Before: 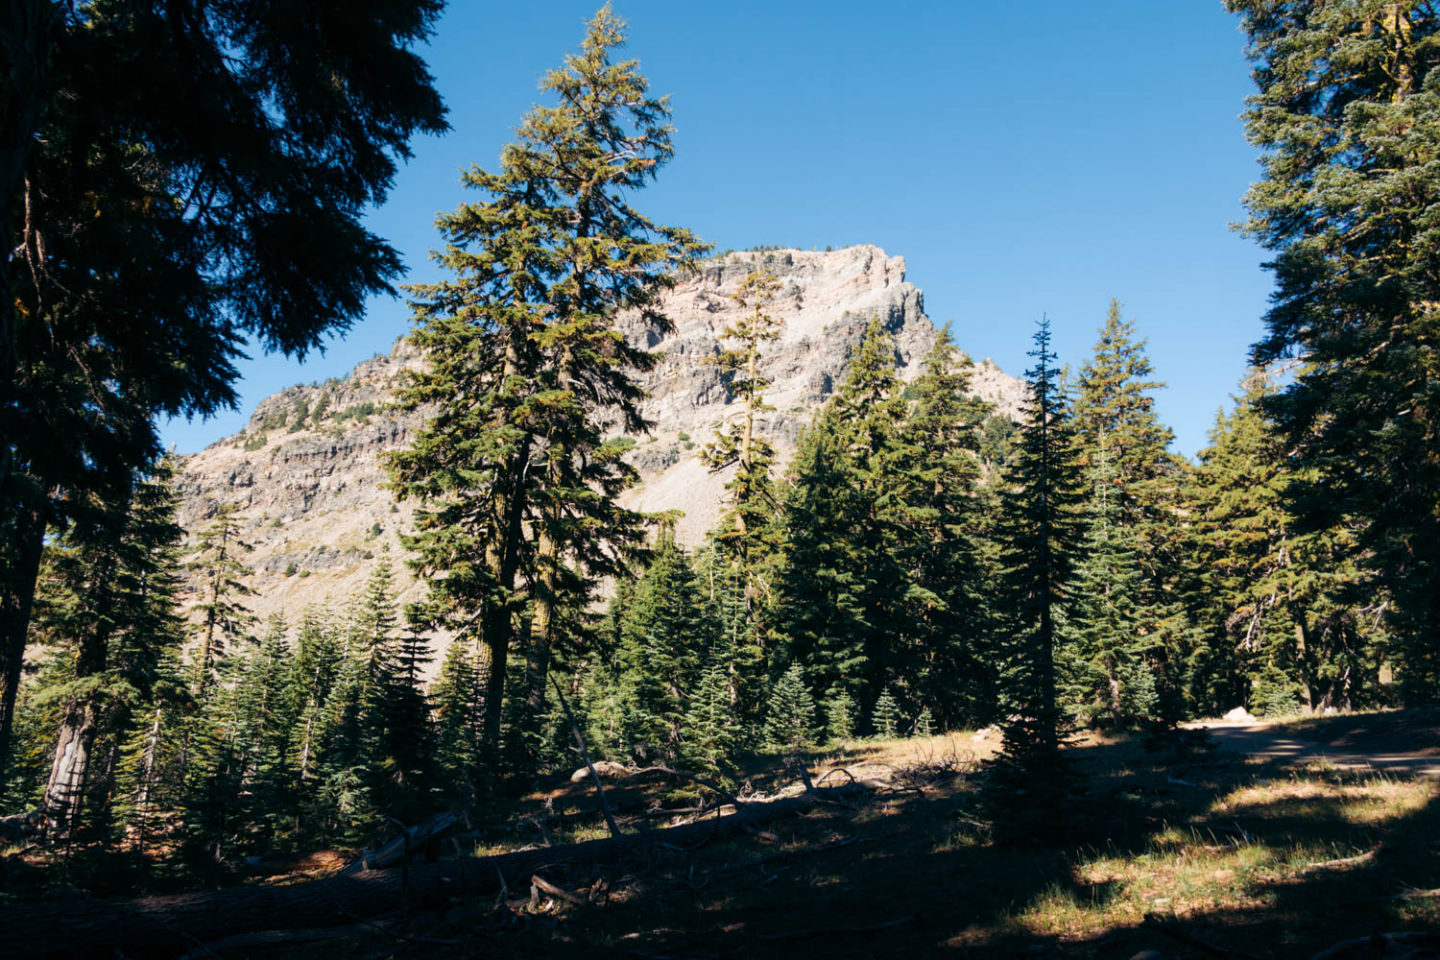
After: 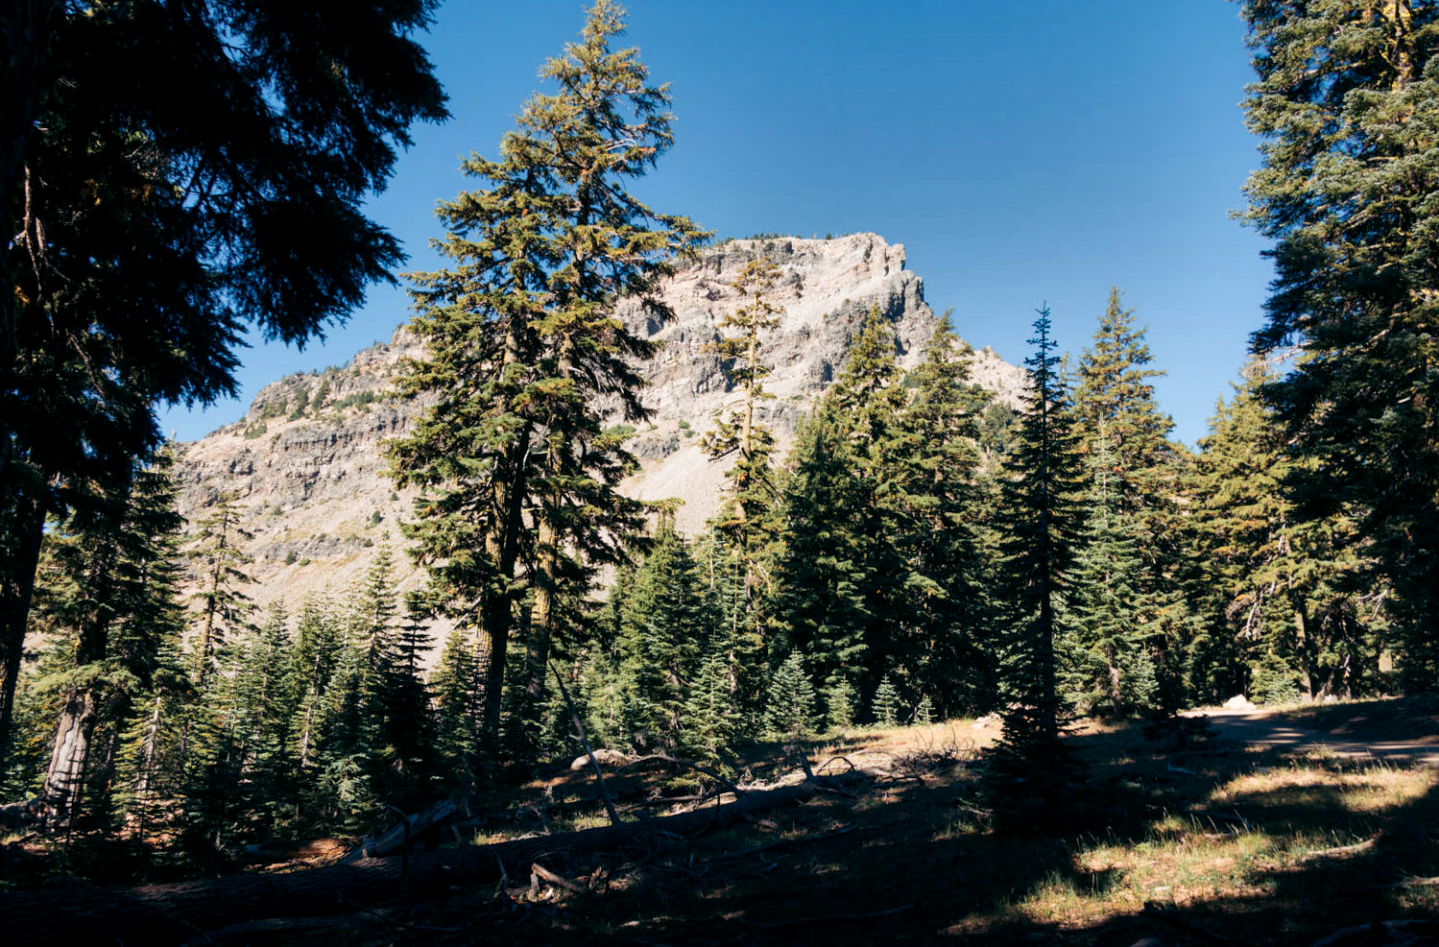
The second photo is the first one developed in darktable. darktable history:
color zones: curves: ch0 [(0, 0.473) (0.001, 0.473) (0.226, 0.548) (0.4, 0.589) (0.525, 0.54) (0.728, 0.403) (0.999, 0.473) (1, 0.473)]; ch1 [(0, 0.619) (0.001, 0.619) (0.234, 0.388) (0.4, 0.372) (0.528, 0.422) (0.732, 0.53) (0.999, 0.619) (1, 0.619)]; ch2 [(0, 0.547) (0.001, 0.547) (0.226, 0.45) (0.4, 0.525) (0.525, 0.585) (0.8, 0.511) (0.999, 0.547) (1, 0.547)], mix -61.82%
shadows and highlights: shadows 24.12, highlights -77, soften with gaussian
crop: top 1.32%, right 0.032%
exposure: black level correction 0.002, compensate exposure bias true, compensate highlight preservation false
